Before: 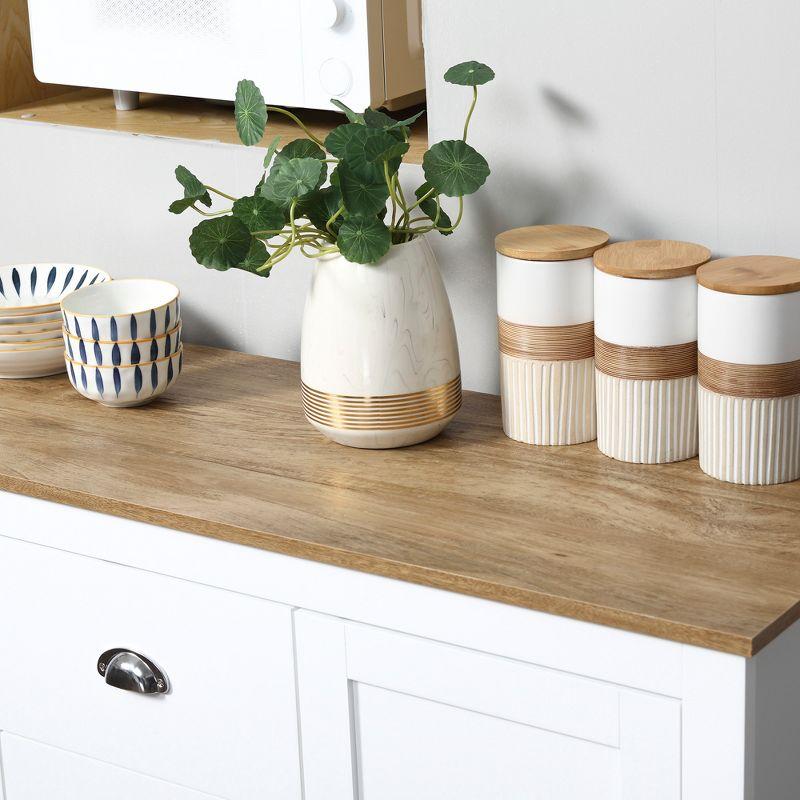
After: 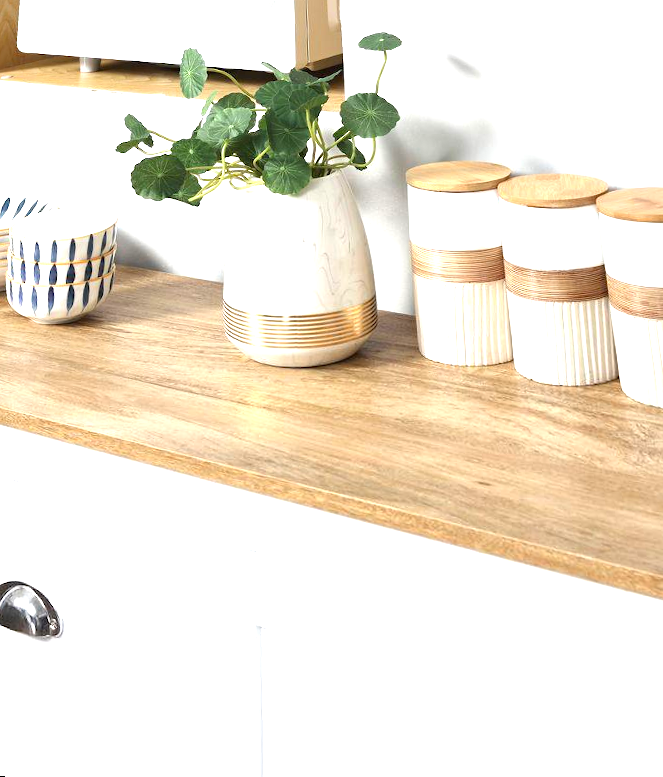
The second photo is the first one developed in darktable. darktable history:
rotate and perspective: rotation 0.72°, lens shift (vertical) -0.352, lens shift (horizontal) -0.051, crop left 0.152, crop right 0.859, crop top 0.019, crop bottom 0.964
exposure: black level correction 0.001, exposure 1.129 EV, compensate exposure bias true, compensate highlight preservation false
